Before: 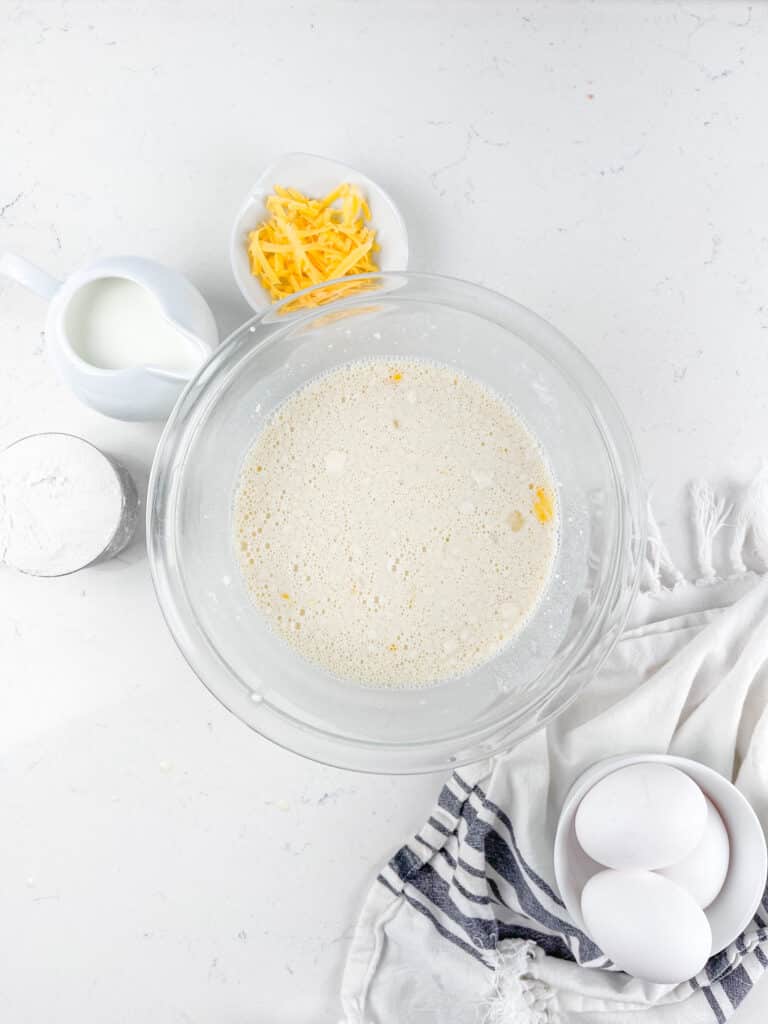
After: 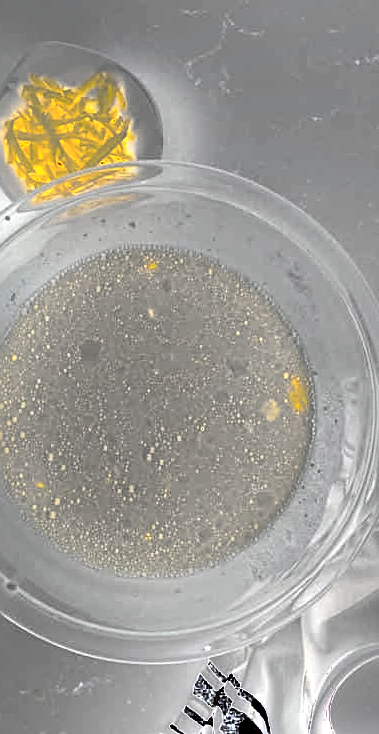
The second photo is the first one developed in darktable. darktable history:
contrast equalizer: y [[0.528 ×6], [0.514 ×6], [0.362 ×6], [0 ×6], [0 ×6]]
sharpen: on, module defaults
shadows and highlights: highlights color adjustment 0.426%, low approximation 0.01, soften with gaussian
crop: left 31.938%, top 10.922%, right 18.702%, bottom 17.383%
exposure: black level correction 0.001, exposure 1.846 EV, compensate exposure bias true, compensate highlight preservation false
local contrast: mode bilateral grid, contrast 25, coarseness 60, detail 152%, midtone range 0.2
